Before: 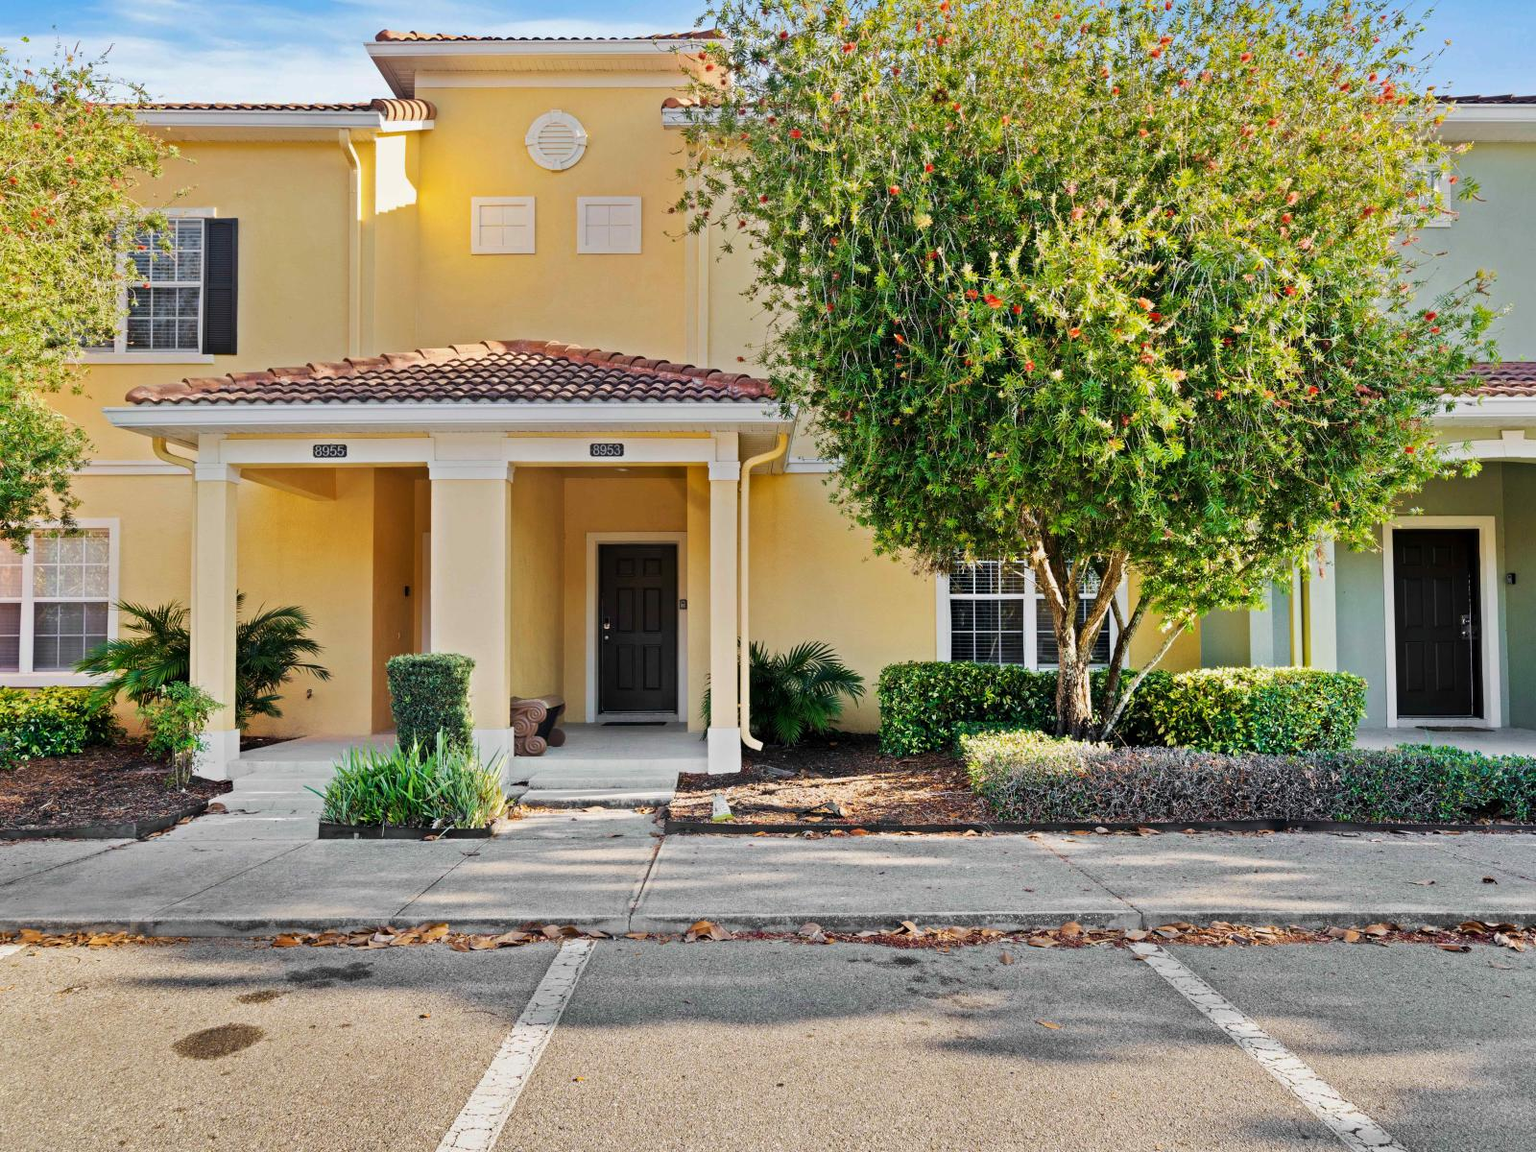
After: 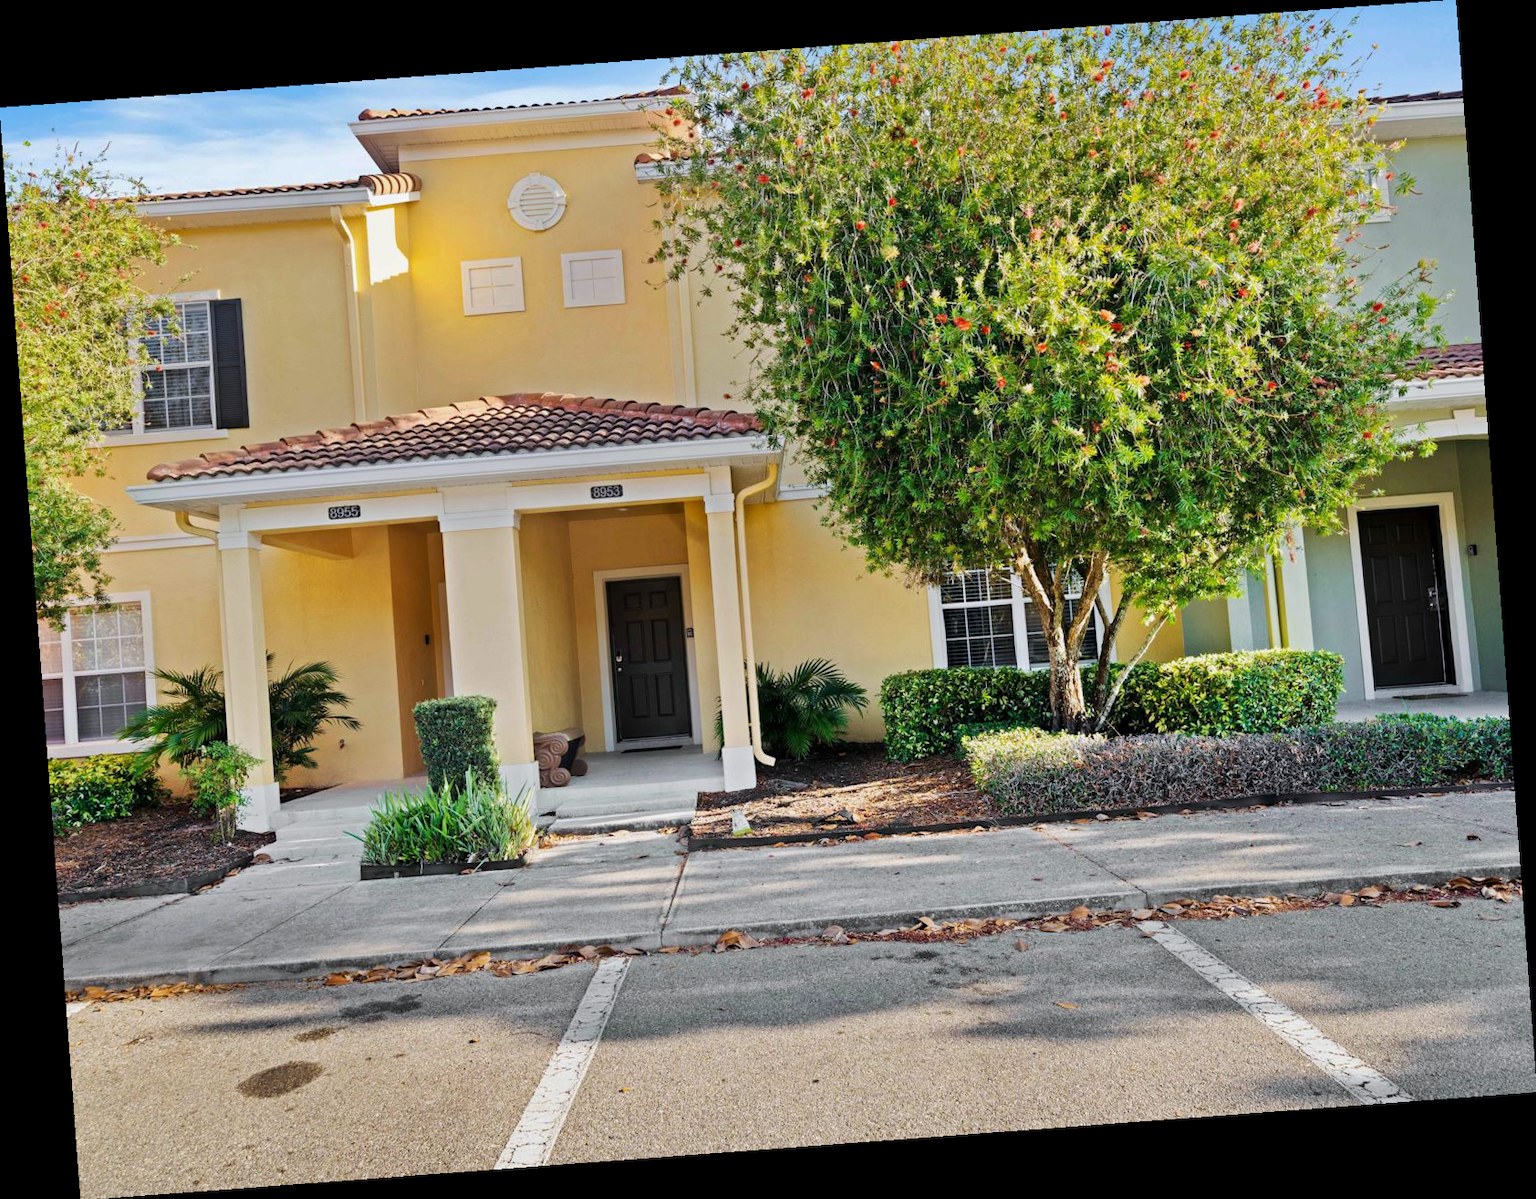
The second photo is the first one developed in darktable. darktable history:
rotate and perspective: rotation -4.25°, automatic cropping off
white balance: red 0.988, blue 1.017
